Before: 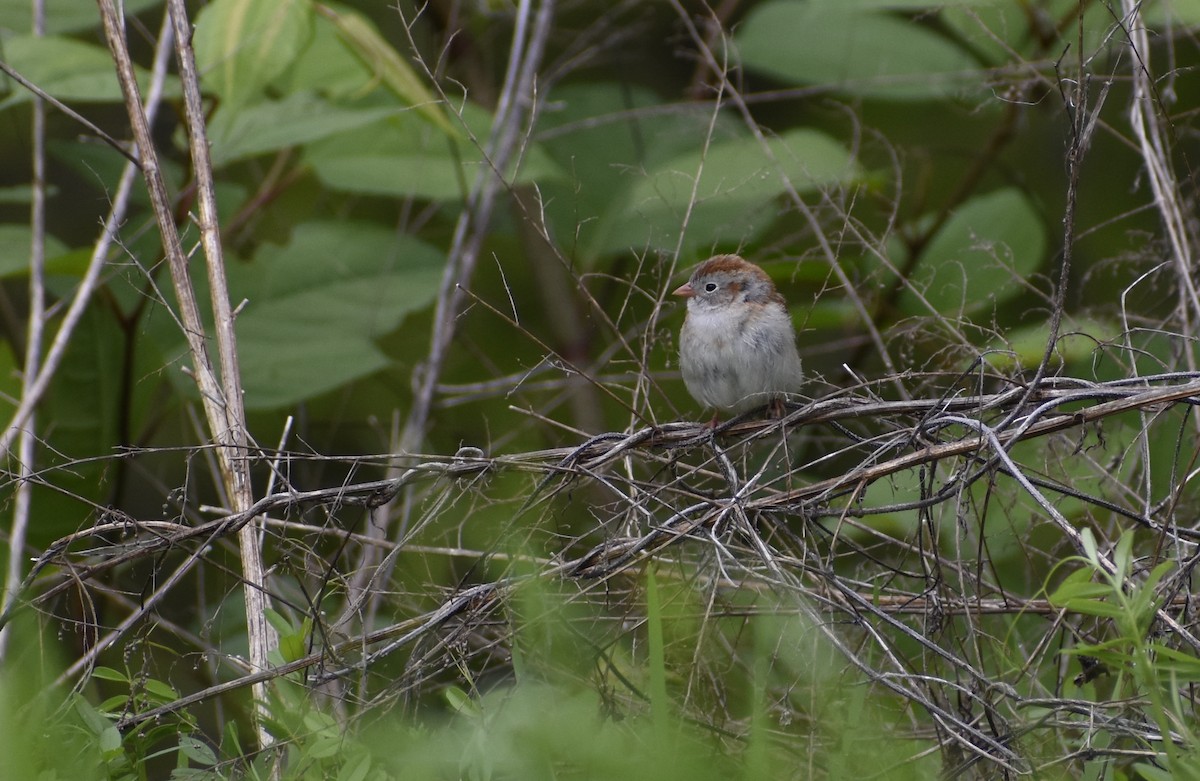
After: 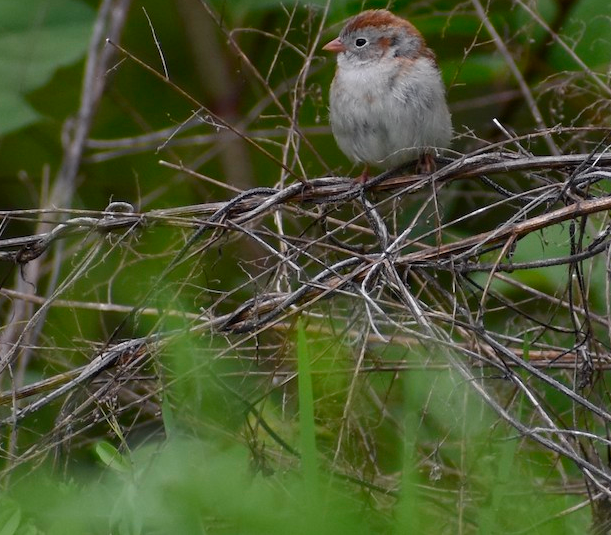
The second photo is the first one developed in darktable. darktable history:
crop and rotate: left 29.173%, top 31.423%, right 19.854%
color zones: curves: ch1 [(0.25, 0.61) (0.75, 0.248)]
